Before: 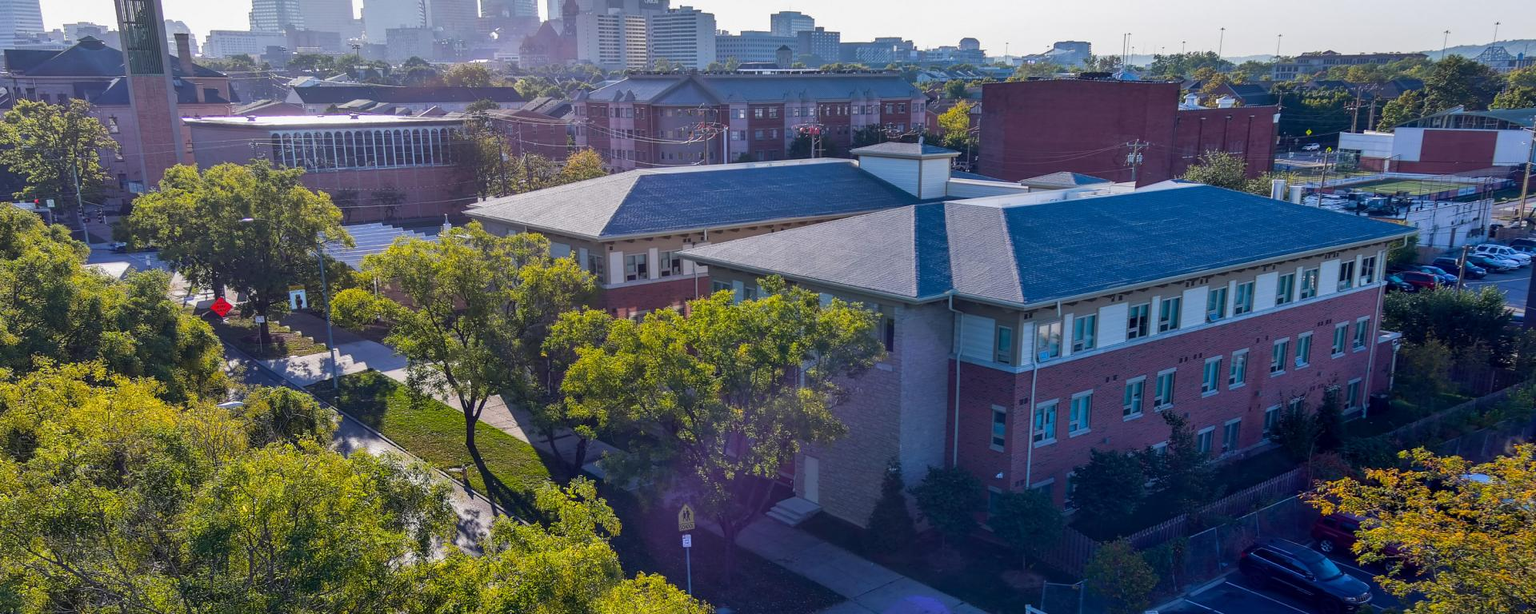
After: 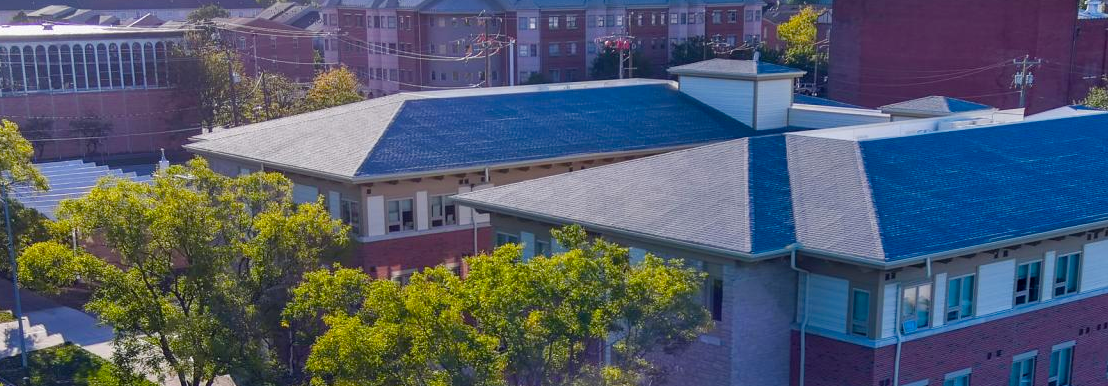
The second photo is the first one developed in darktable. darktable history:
color balance rgb: perceptual saturation grading › global saturation 20%, perceptual saturation grading › highlights -25.301%, perceptual saturation grading › shadows 25.59%
crop: left 20.598%, top 15.602%, right 21.66%, bottom 34.094%
